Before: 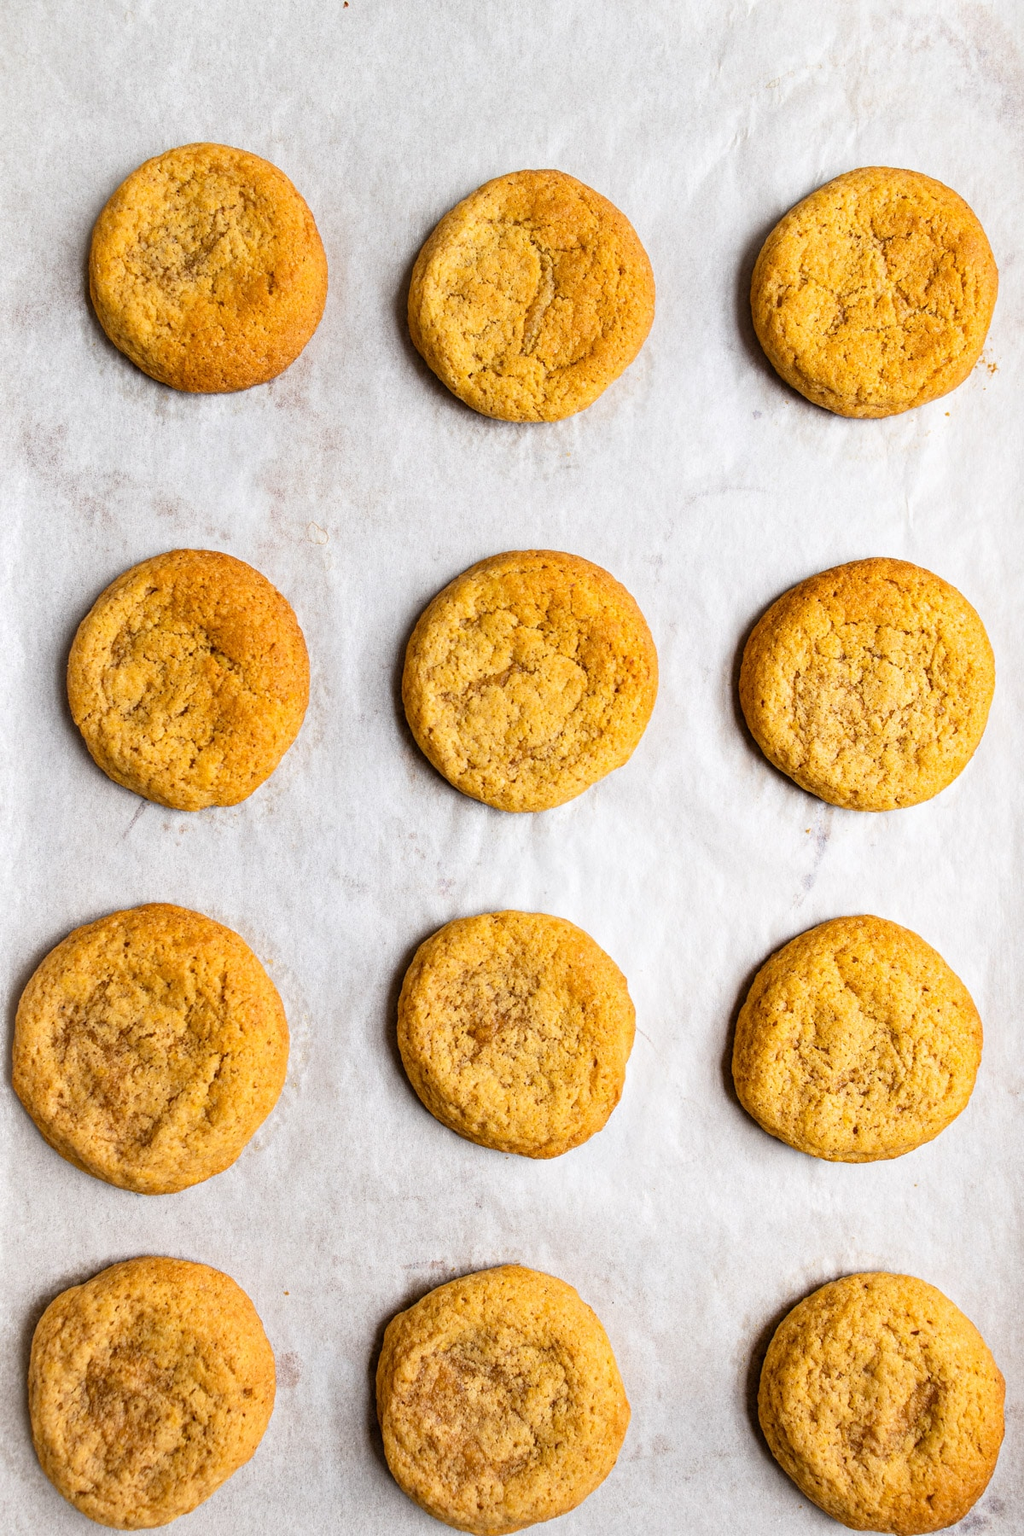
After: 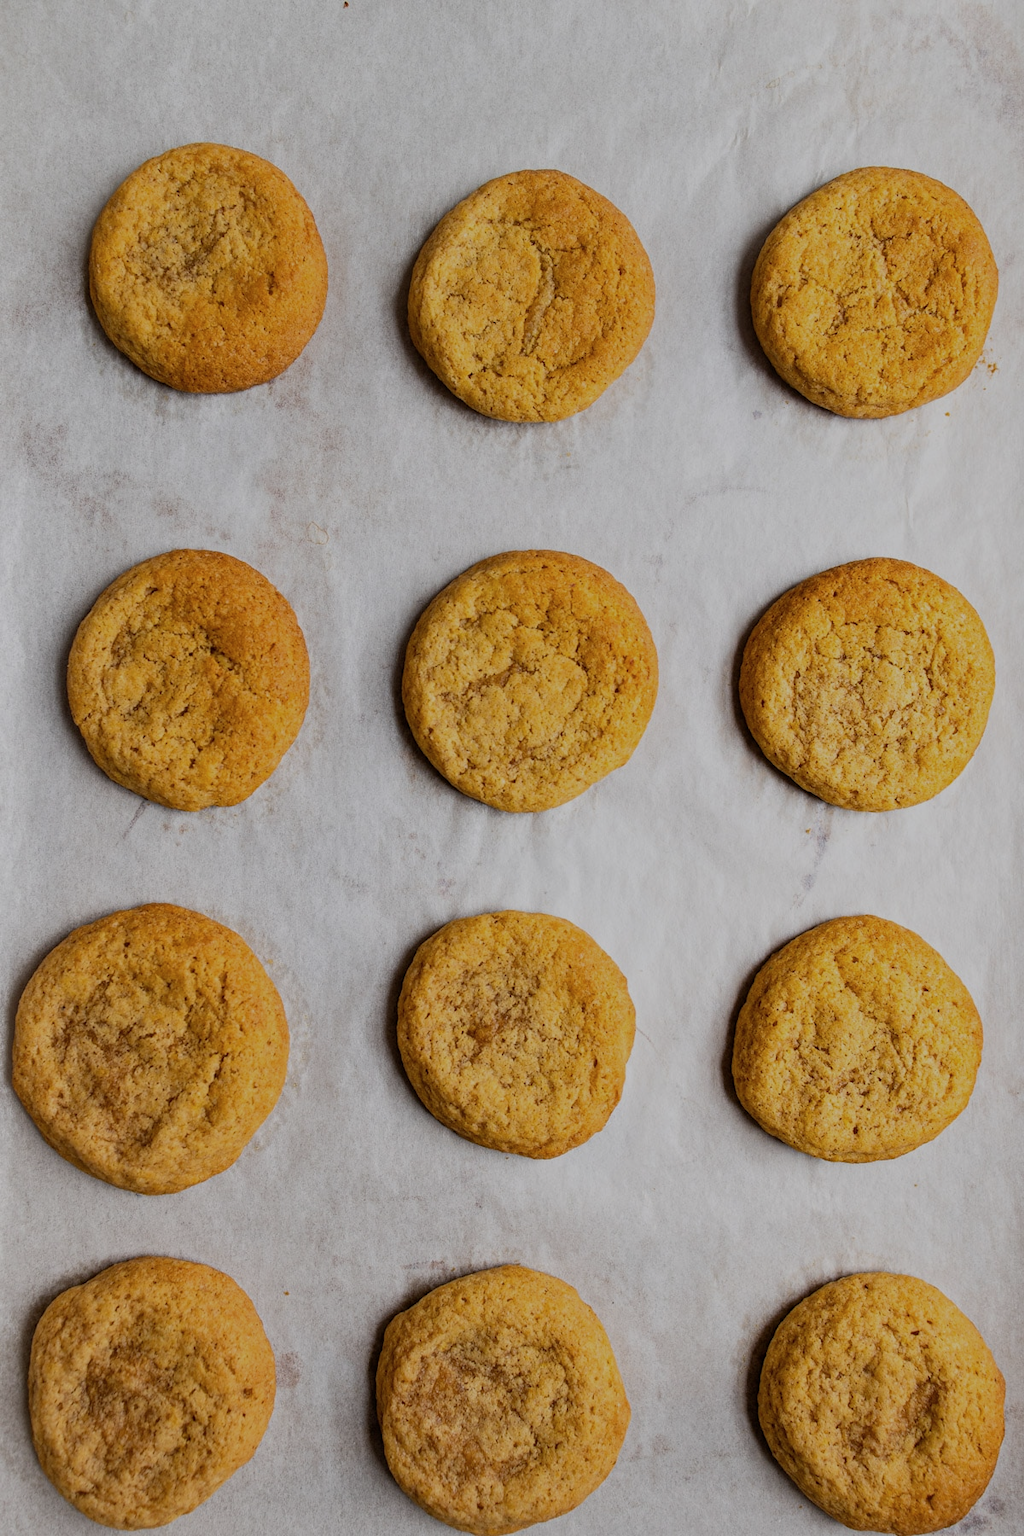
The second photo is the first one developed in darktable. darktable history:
contrast brightness saturation: saturation -0.054
exposure: exposure -0.907 EV, compensate exposure bias true, compensate highlight preservation false
